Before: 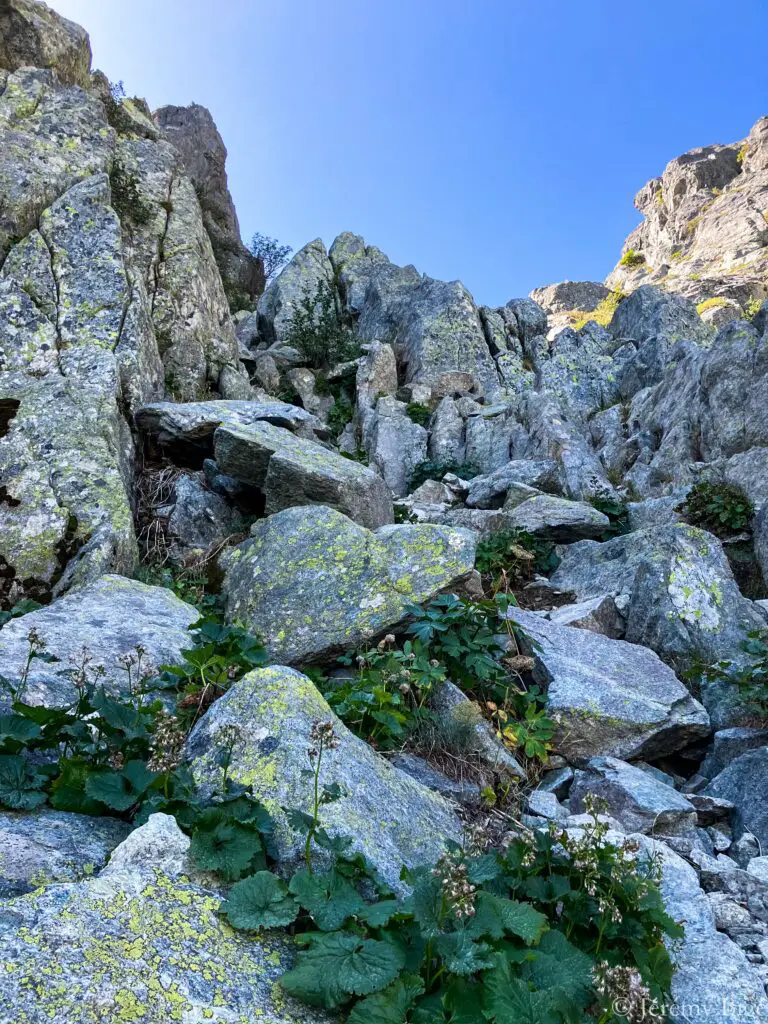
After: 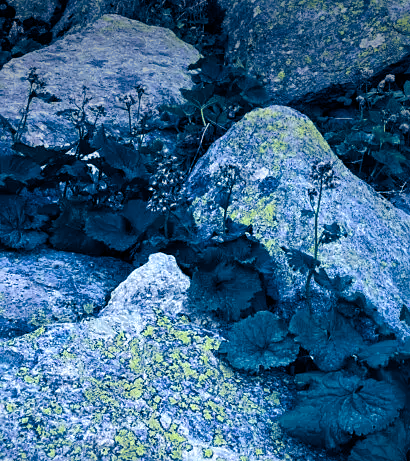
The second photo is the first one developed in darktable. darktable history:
sharpen: amount 0.2
vignetting: fall-off start 97.52%, fall-off radius 100%, brightness -0.574, saturation 0, center (-0.027, 0.404), width/height ratio 1.368, unbound false
crop and rotate: top 54.778%, right 46.61%, bottom 0.159%
white balance: red 0.931, blue 1.11
split-toning: shadows › hue 226.8°, shadows › saturation 1, highlights › saturation 0, balance -61.41
